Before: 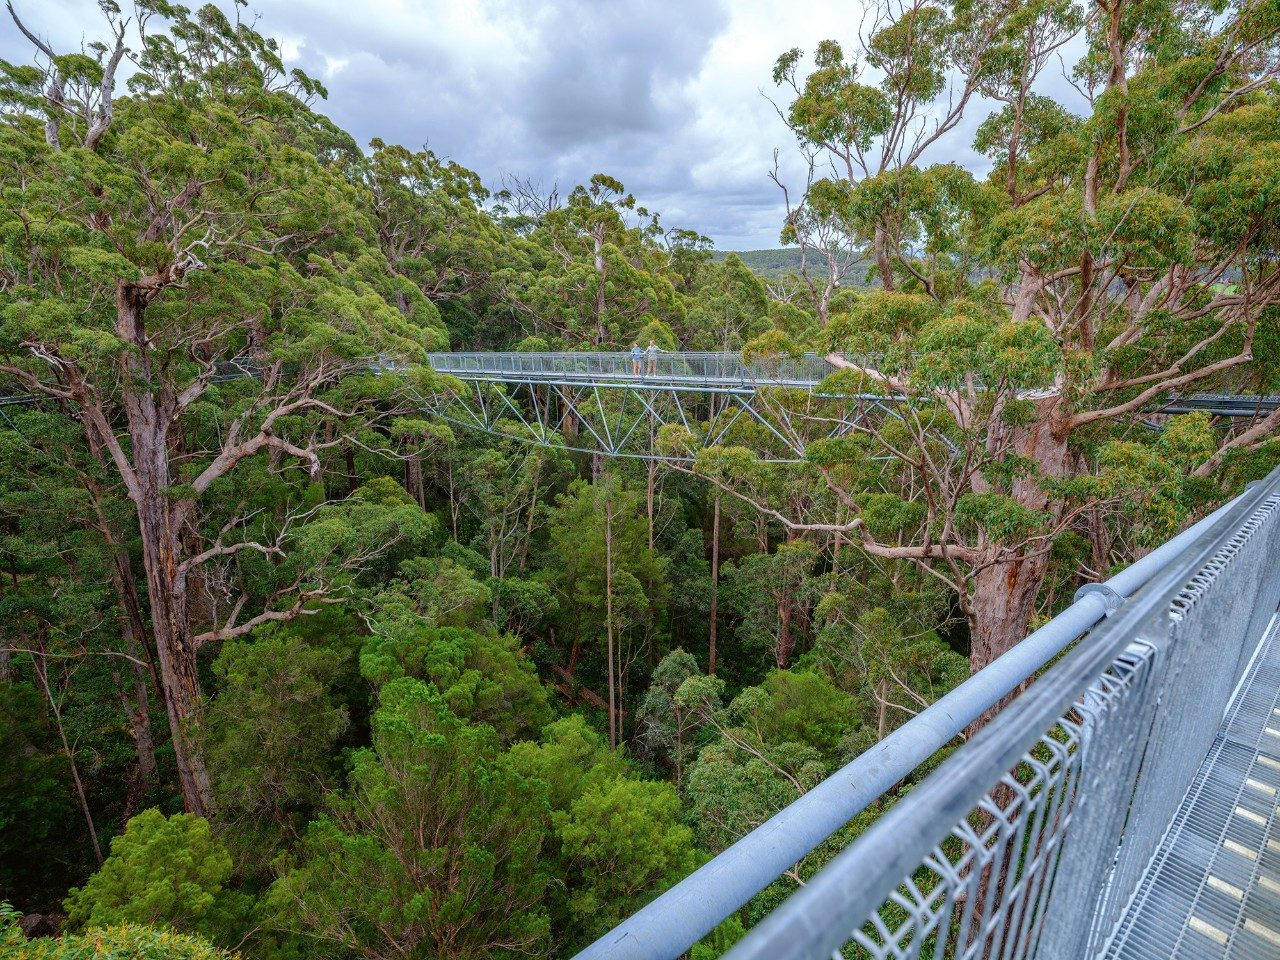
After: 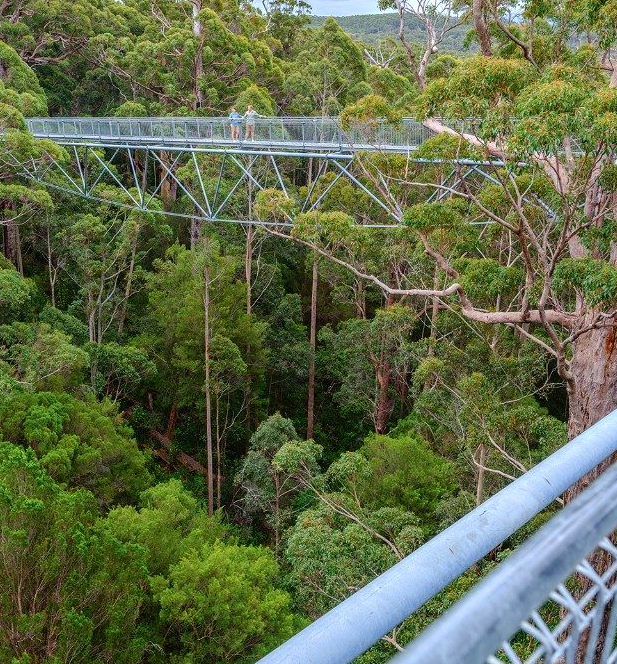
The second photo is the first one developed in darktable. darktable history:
crop: left 31.418%, top 24.479%, right 20.373%, bottom 6.348%
tone equalizer: edges refinement/feathering 500, mask exposure compensation -1.57 EV, preserve details no
contrast brightness saturation: contrast 0.096, brightness 0.01, saturation 0.015
exposure: exposure 0.196 EV, compensate exposure bias true, compensate highlight preservation false
